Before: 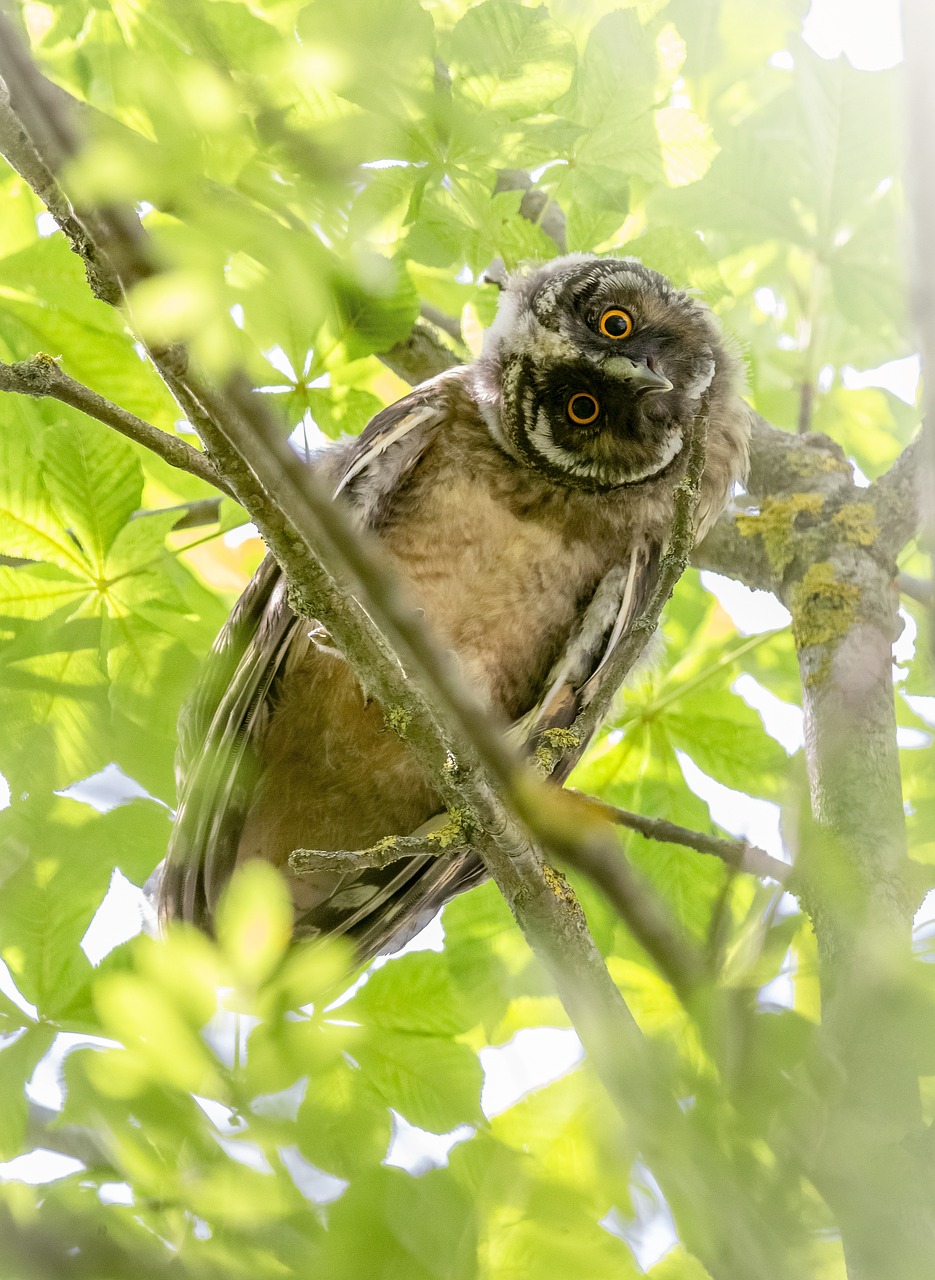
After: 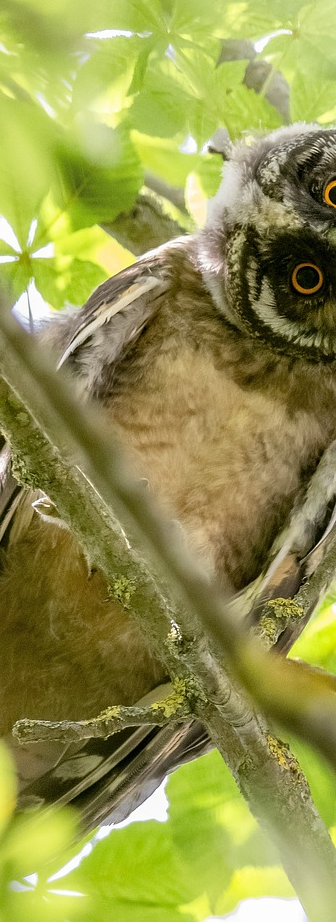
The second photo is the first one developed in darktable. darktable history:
crop and rotate: left 29.573%, top 10.212%, right 34.445%, bottom 17.697%
